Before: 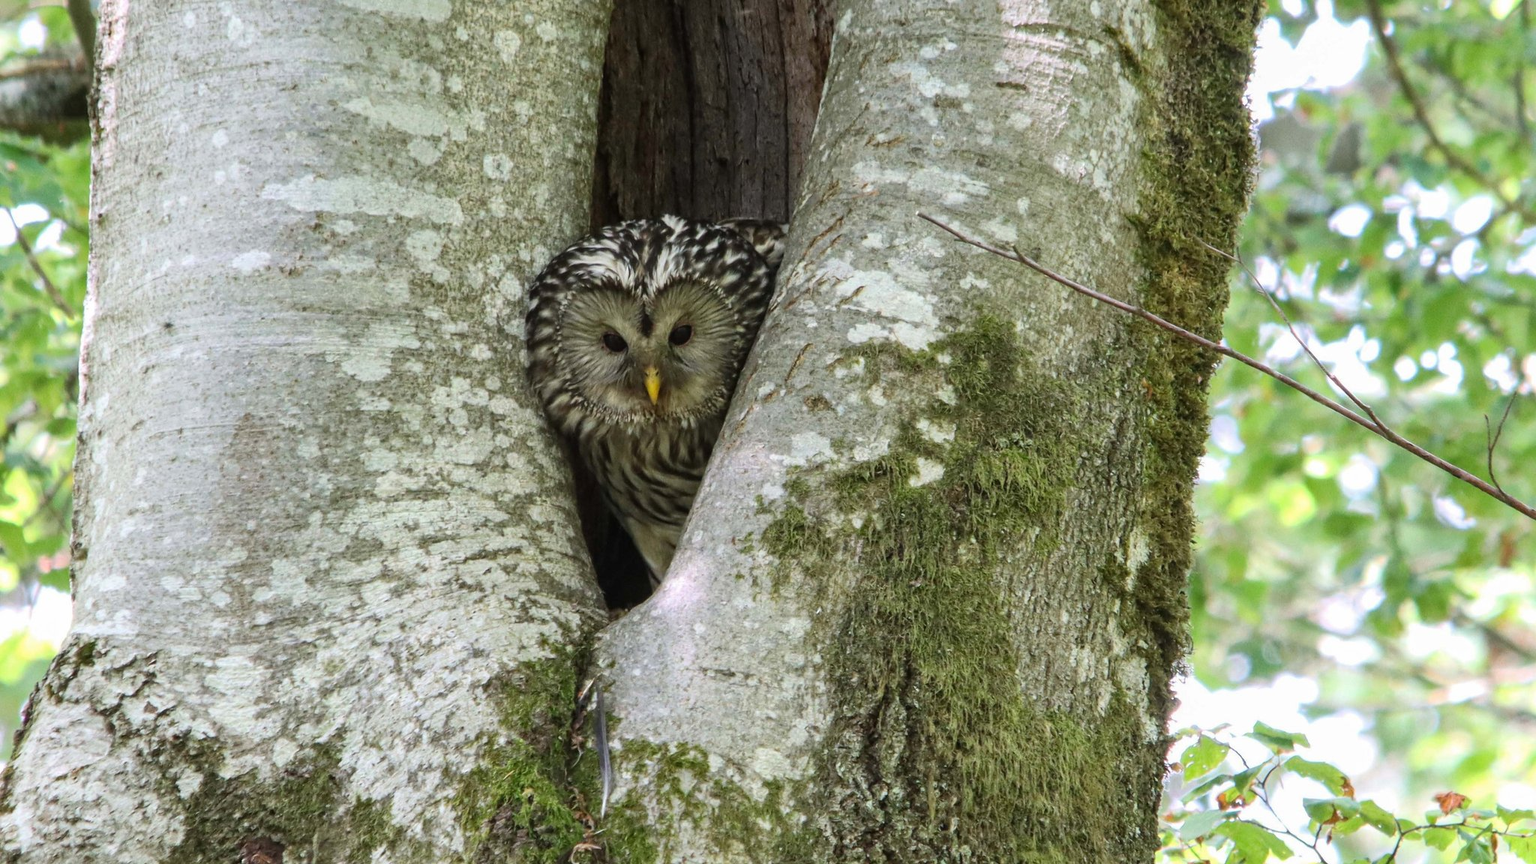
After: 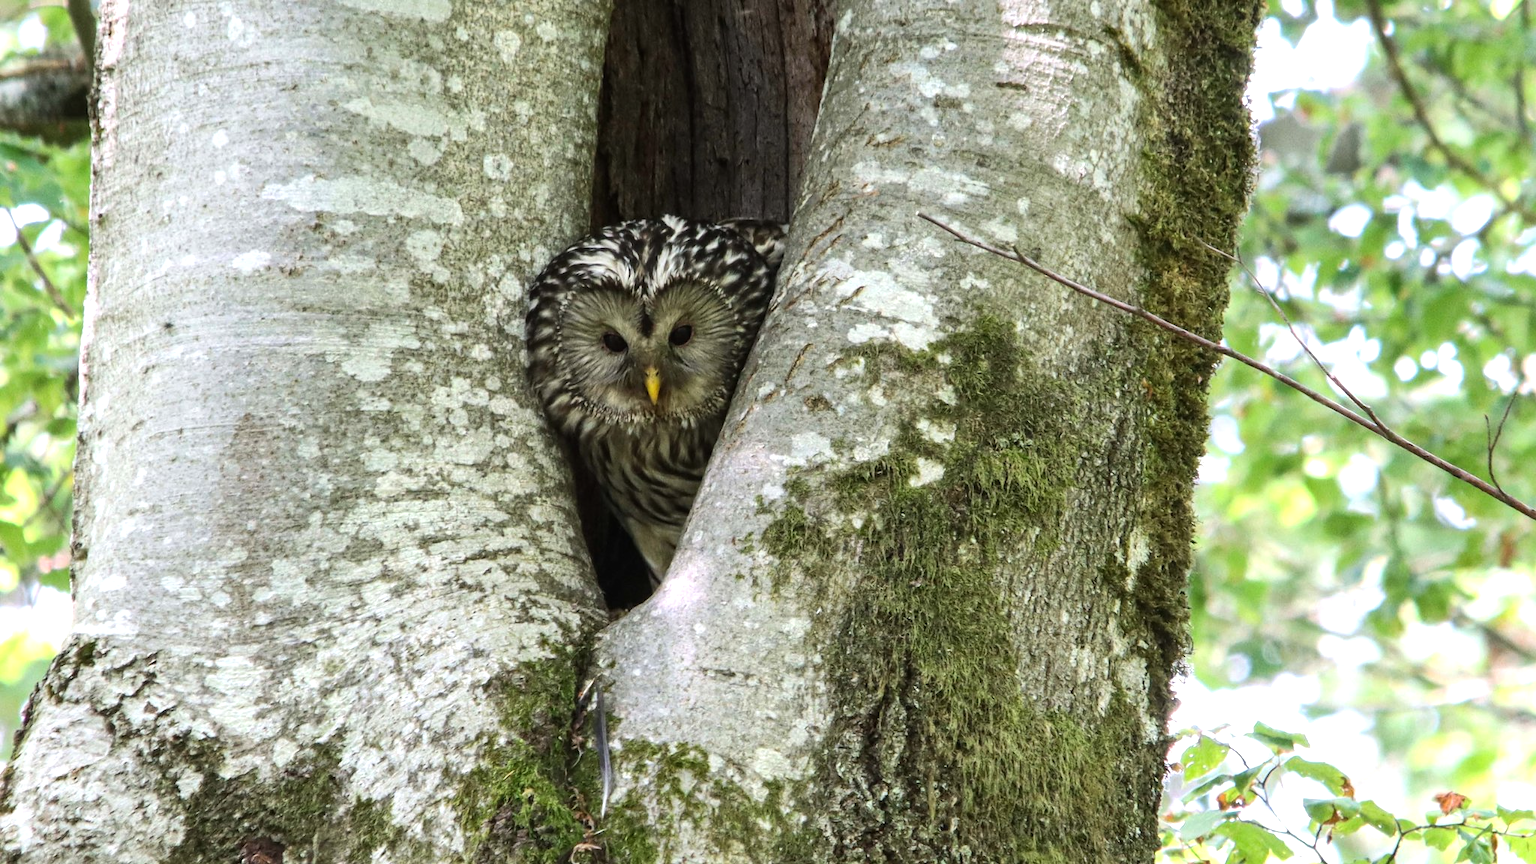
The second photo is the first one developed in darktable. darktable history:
tone equalizer: -8 EV -0.384 EV, -7 EV -0.387 EV, -6 EV -0.294 EV, -5 EV -0.227 EV, -3 EV 0.19 EV, -2 EV 0.331 EV, -1 EV 0.394 EV, +0 EV 0.437 EV, edges refinement/feathering 500, mask exposure compensation -1.57 EV, preserve details no
